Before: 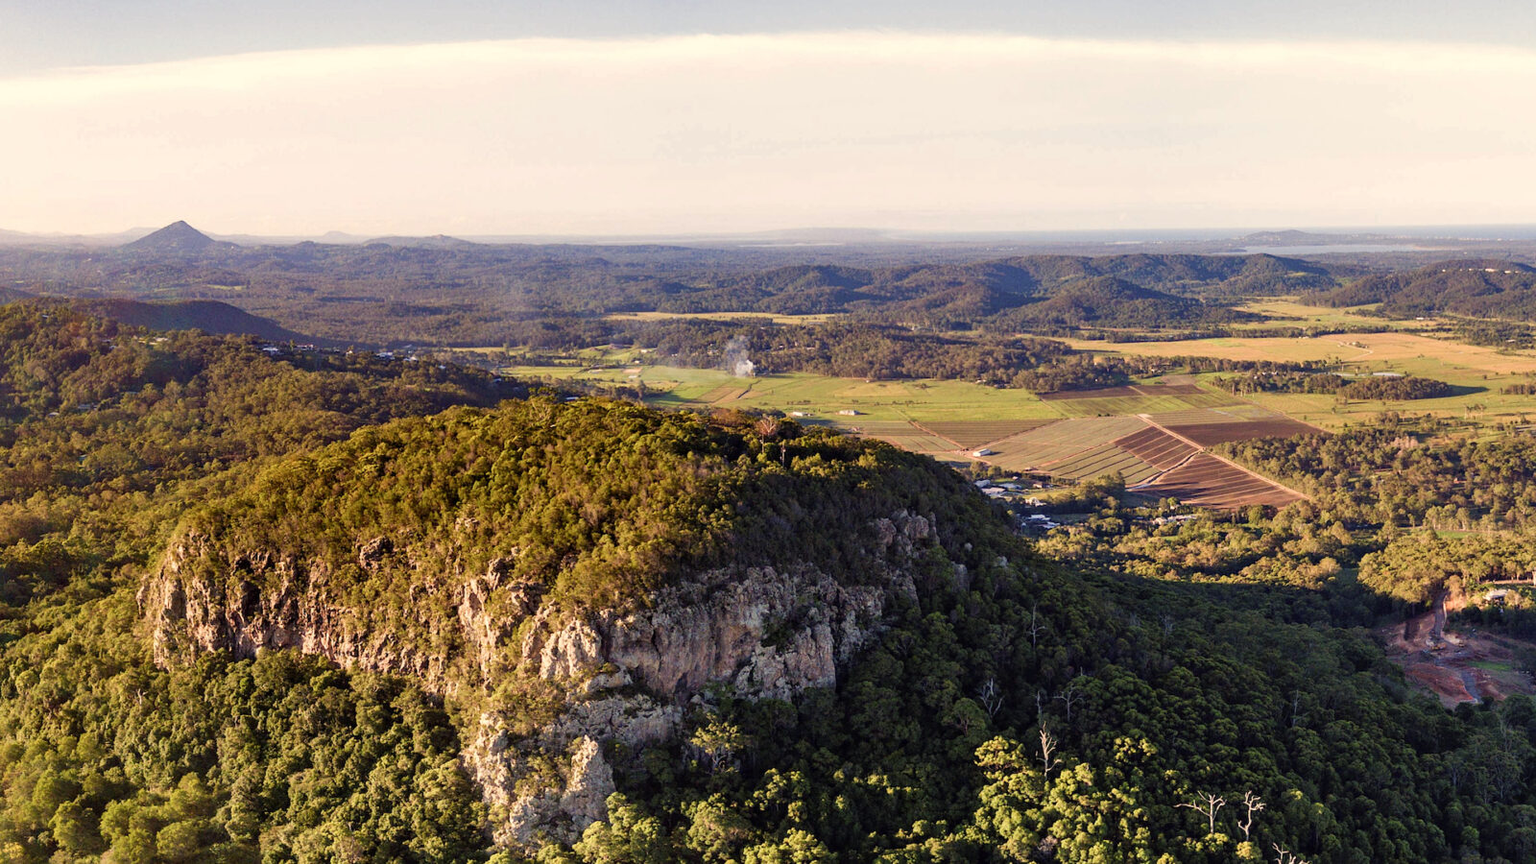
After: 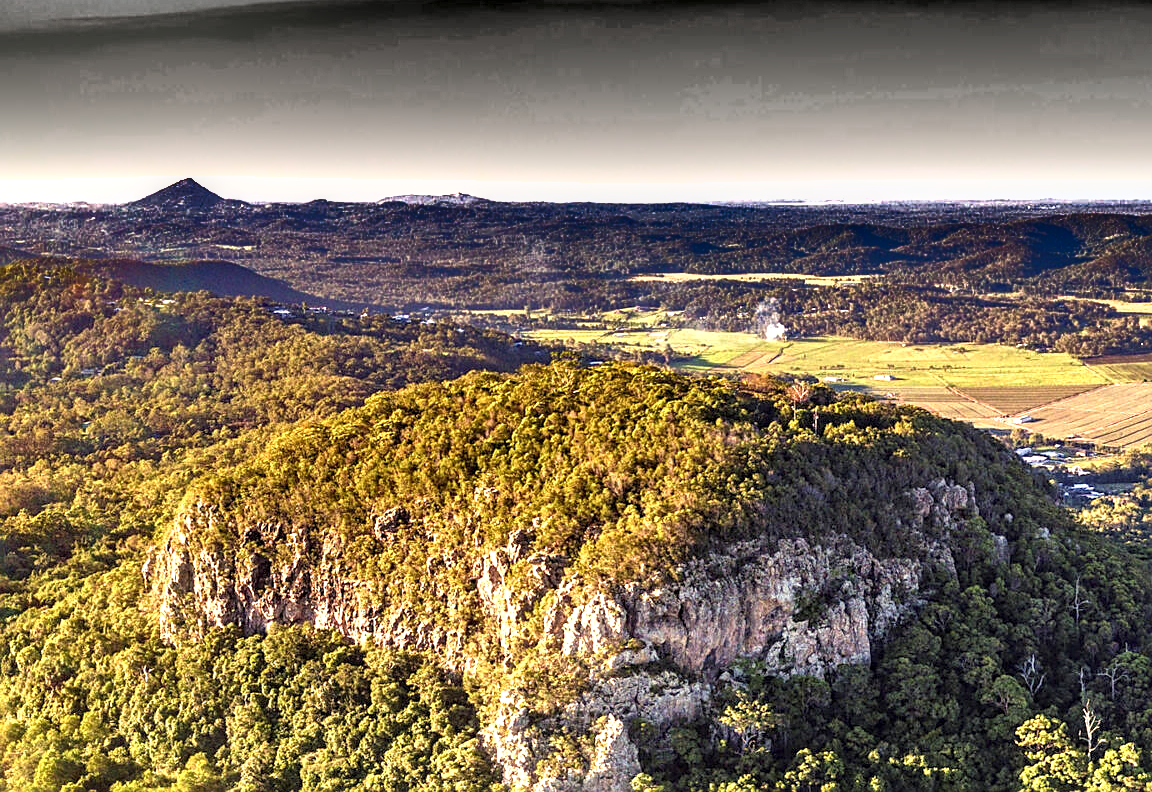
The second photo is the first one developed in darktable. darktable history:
crop: top 5.803%, right 27.864%, bottom 5.804%
local contrast: on, module defaults
white balance: red 0.986, blue 1.01
exposure: exposure 1.15 EV, compensate highlight preservation false
shadows and highlights: shadows 19.13, highlights -83.41, soften with gaussian
sharpen: on, module defaults
